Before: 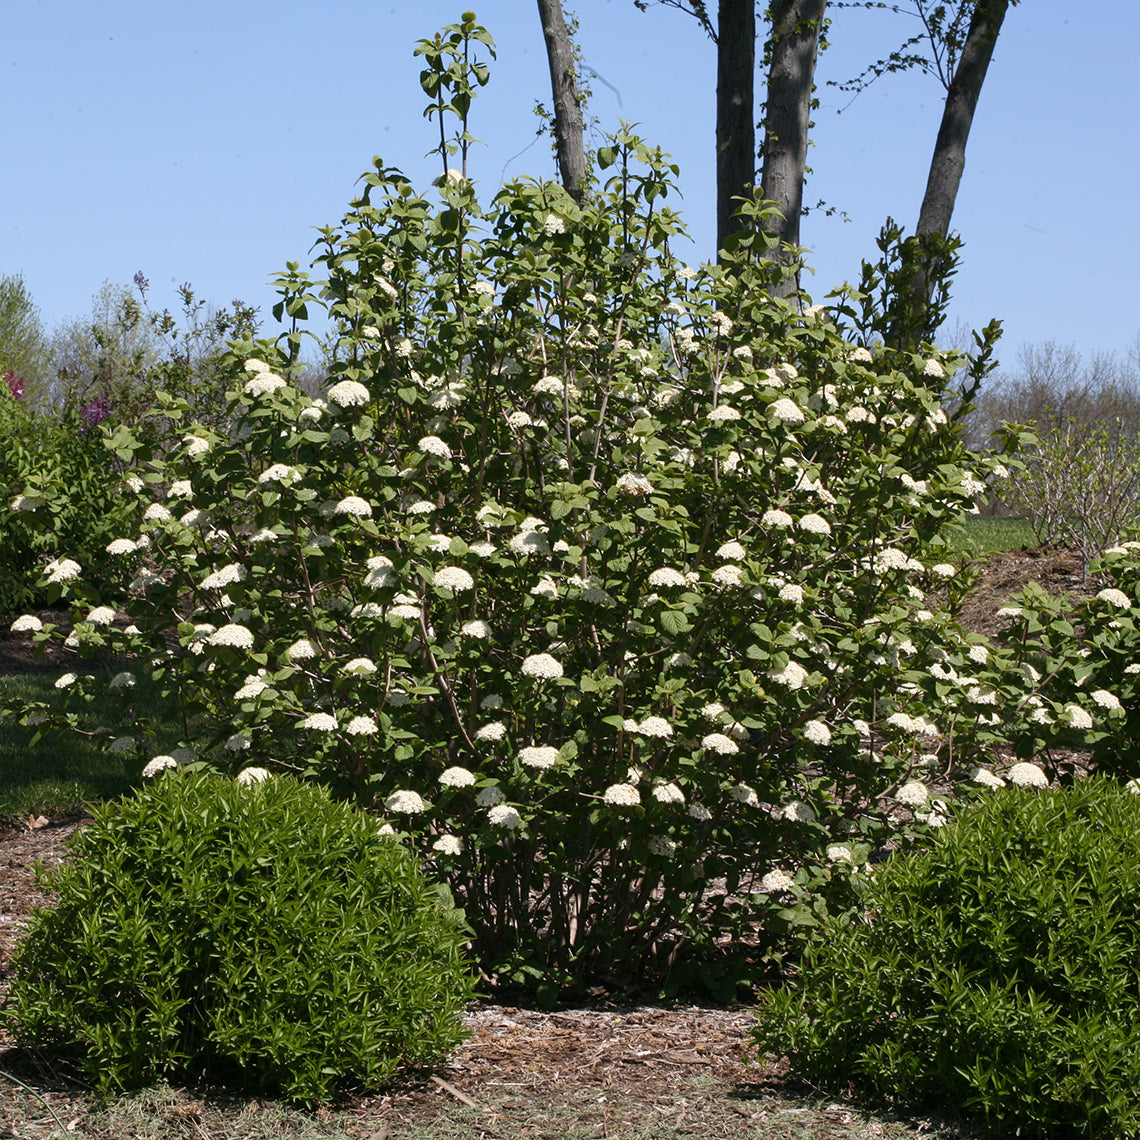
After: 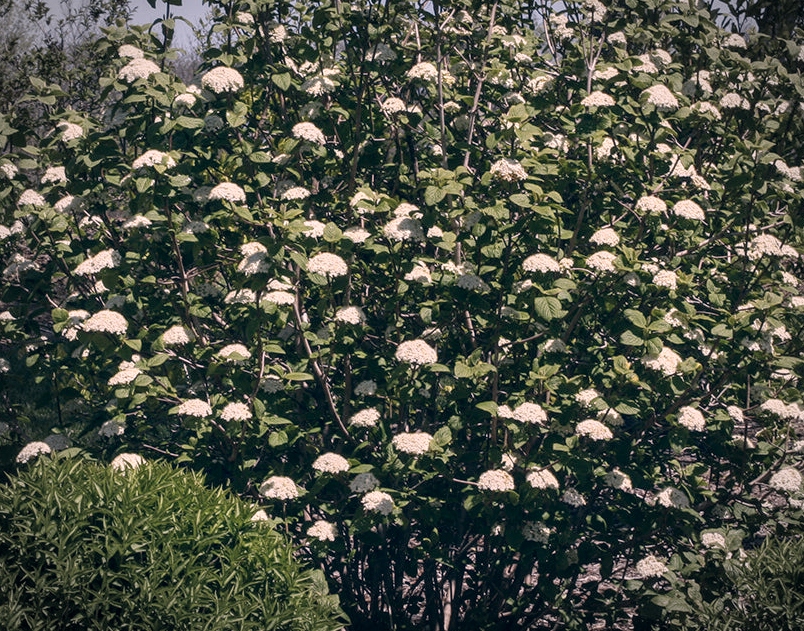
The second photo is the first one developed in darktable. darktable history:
crop: left 11.123%, top 27.61%, right 18.3%, bottom 17.034%
local contrast: on, module defaults
vignetting: automatic ratio true
color correction: highlights a* 14.46, highlights b* 5.85, shadows a* -5.53, shadows b* -15.24, saturation 0.85
